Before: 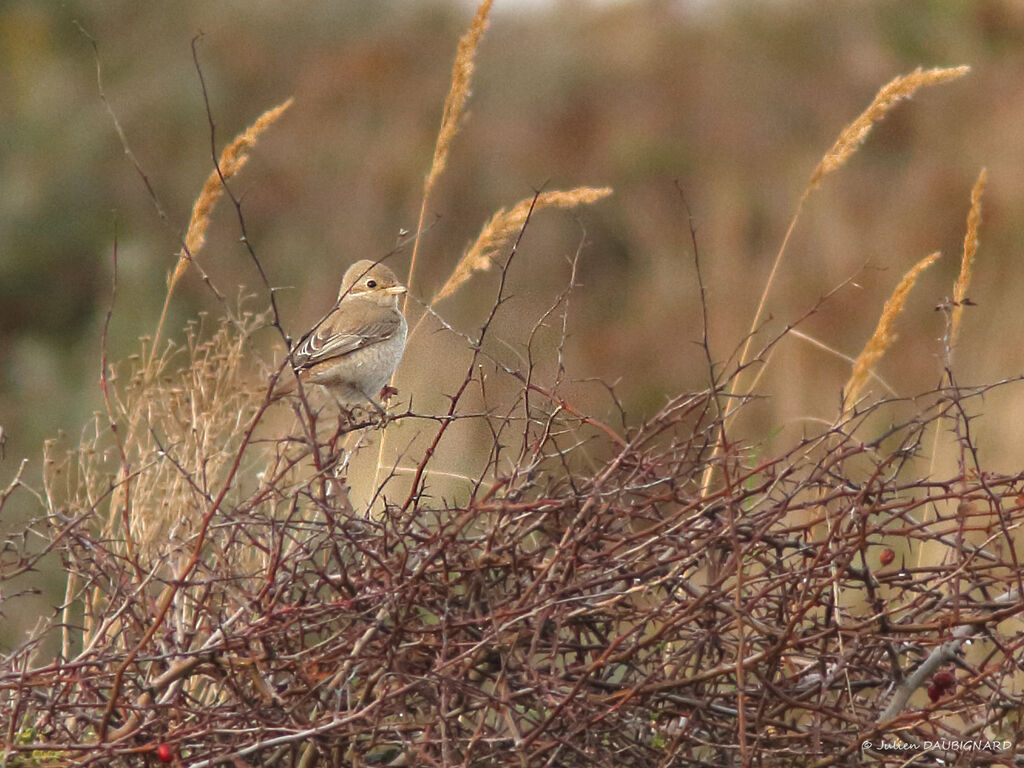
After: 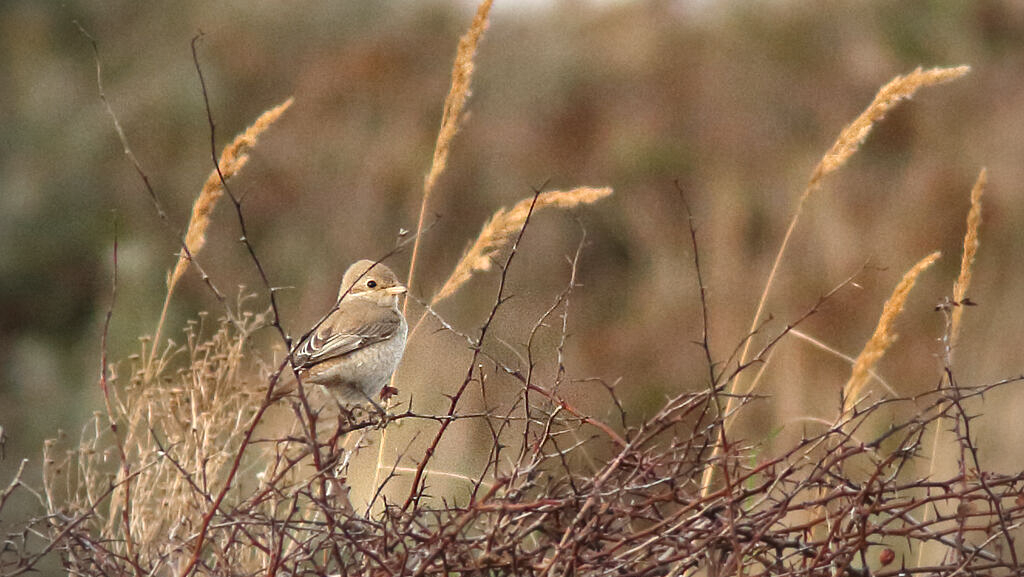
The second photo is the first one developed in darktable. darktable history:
local contrast: mode bilateral grid, contrast 19, coarseness 50, detail 150%, midtone range 0.2
crop: bottom 24.81%
vignetting: fall-off radius 61%, center (0.035, -0.091)
